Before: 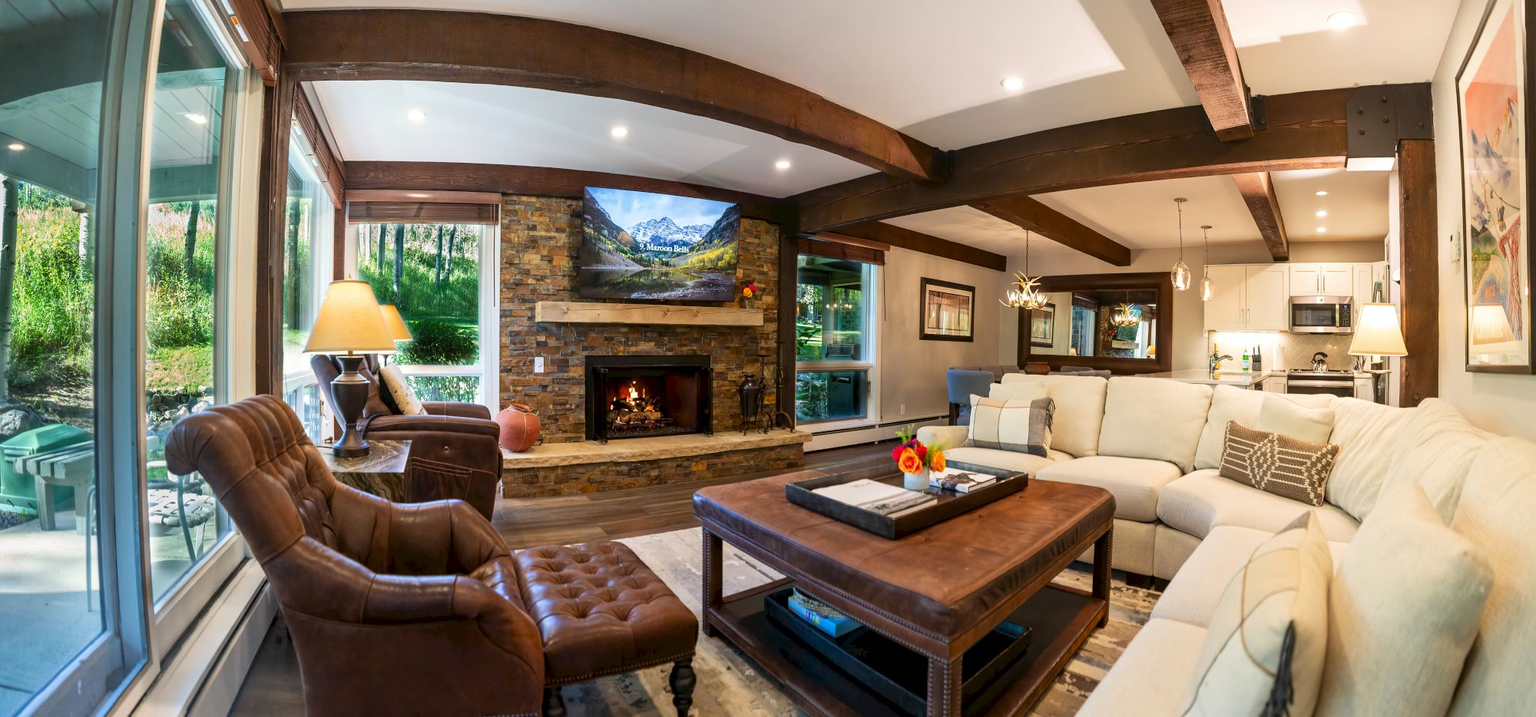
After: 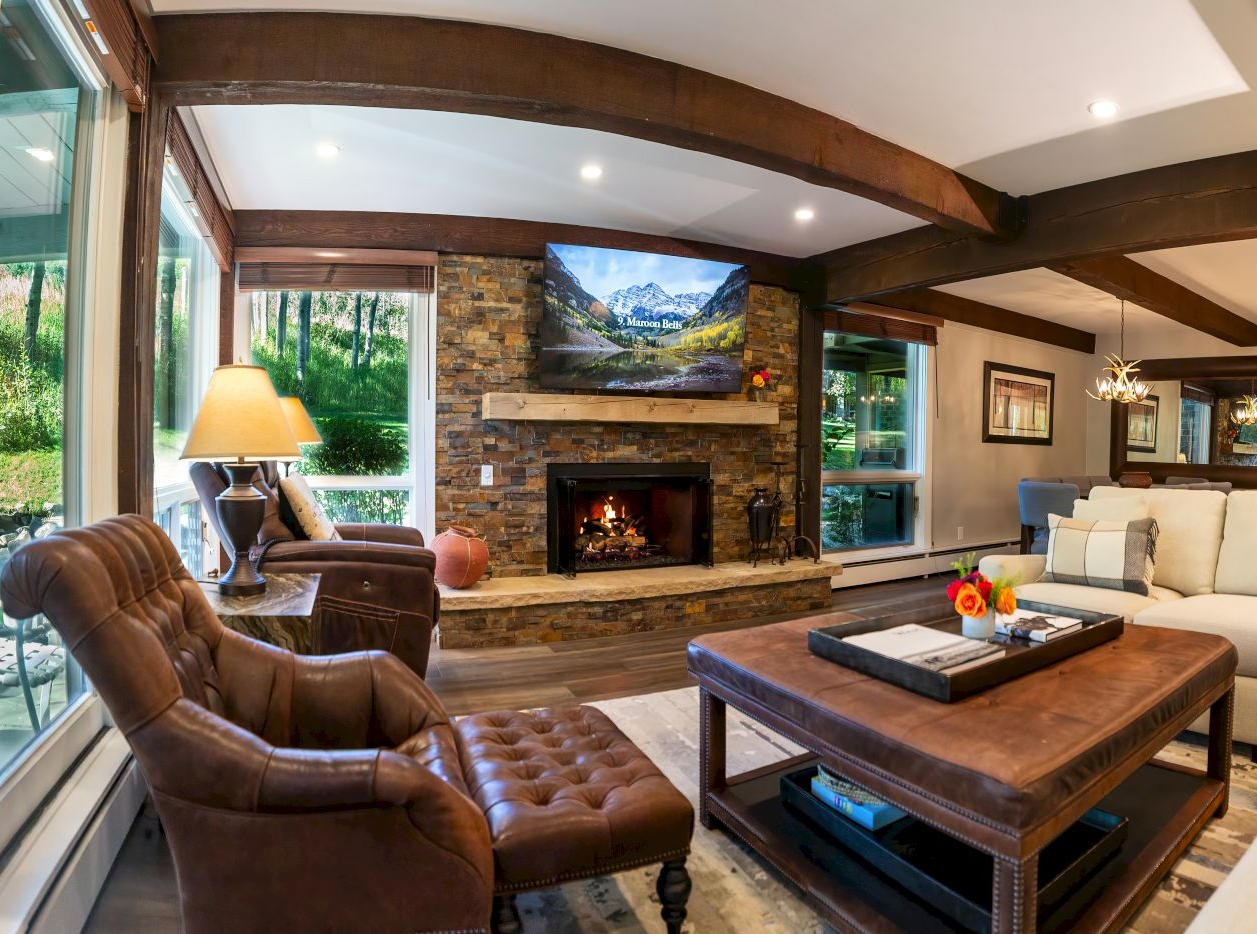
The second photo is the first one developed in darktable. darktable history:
crop: left 10.792%, right 26.314%
shadows and highlights: shadows 32.06, highlights -32.84, soften with gaussian
